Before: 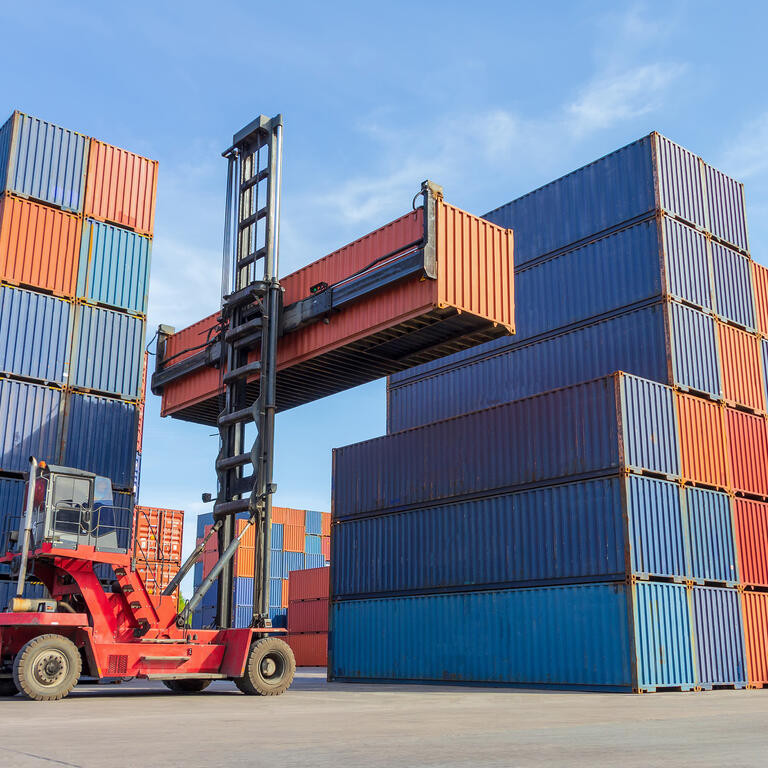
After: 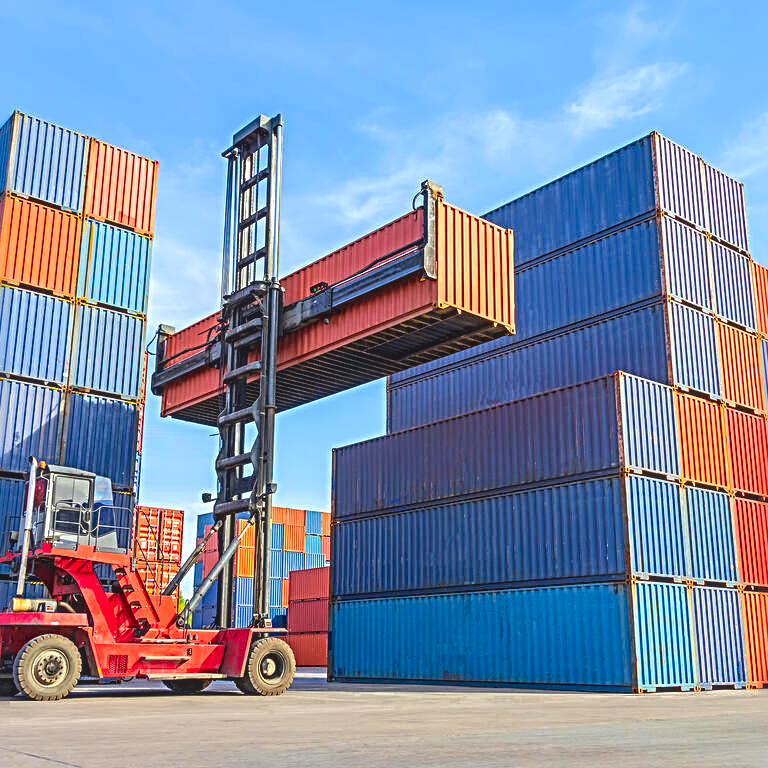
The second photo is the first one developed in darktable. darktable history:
shadows and highlights: shadows 37.27, highlights -28.18, soften with gaussian
exposure: black level correction 0, exposure 0.5 EV, compensate highlight preservation false
contrast brightness saturation: contrast -0.19, saturation 0.19
local contrast: on, module defaults
sharpen: radius 3.69, amount 0.928
